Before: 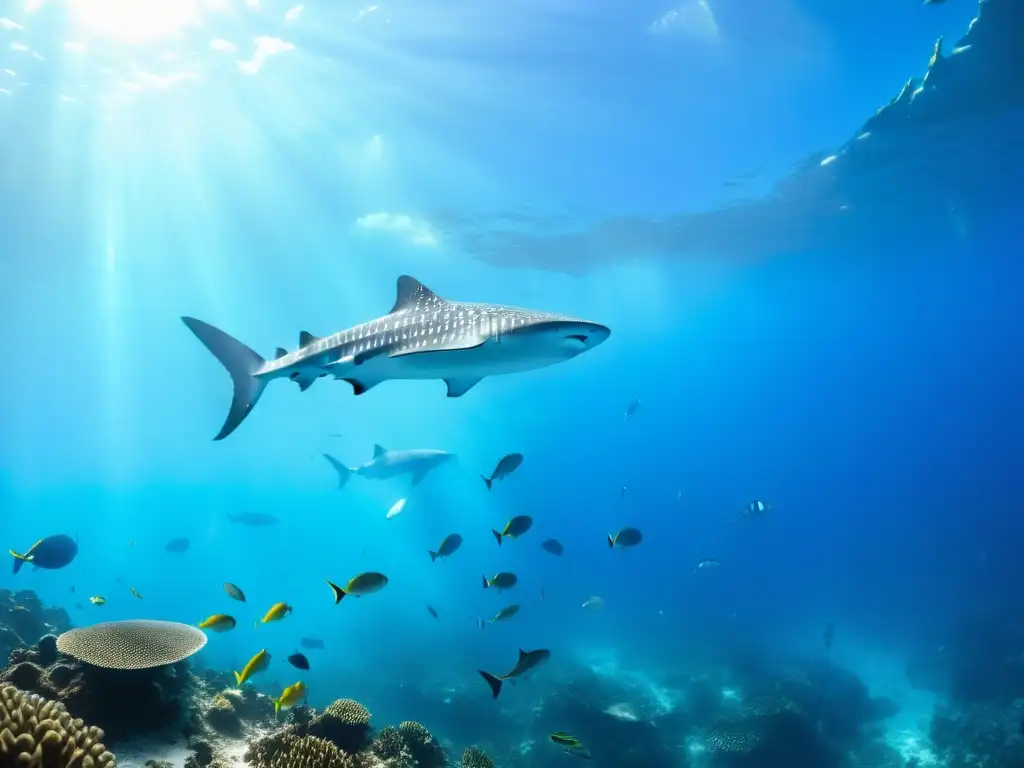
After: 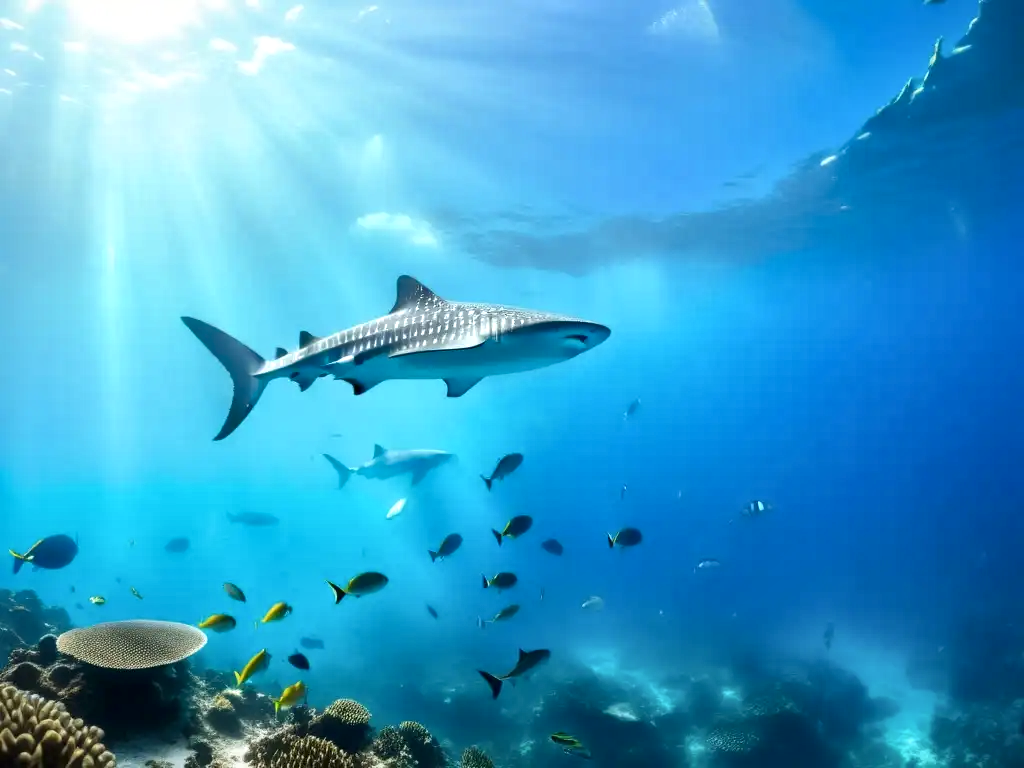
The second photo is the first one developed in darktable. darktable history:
levels: mode automatic
local contrast: mode bilateral grid, contrast 25, coarseness 60, detail 150%, midtone range 0.2
